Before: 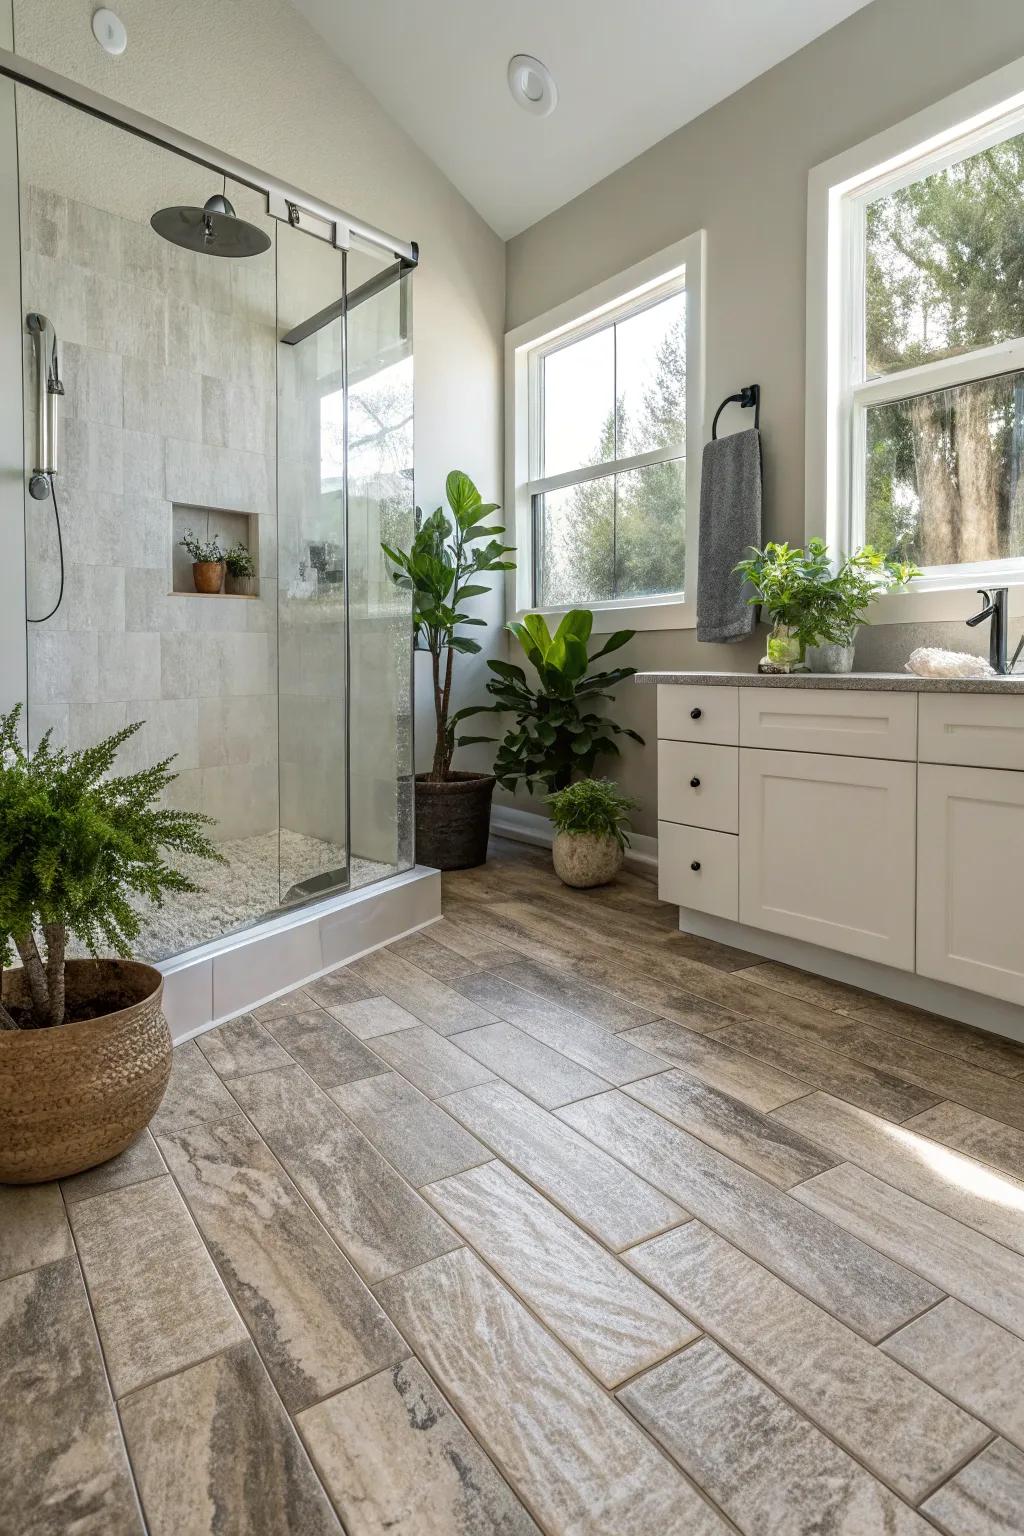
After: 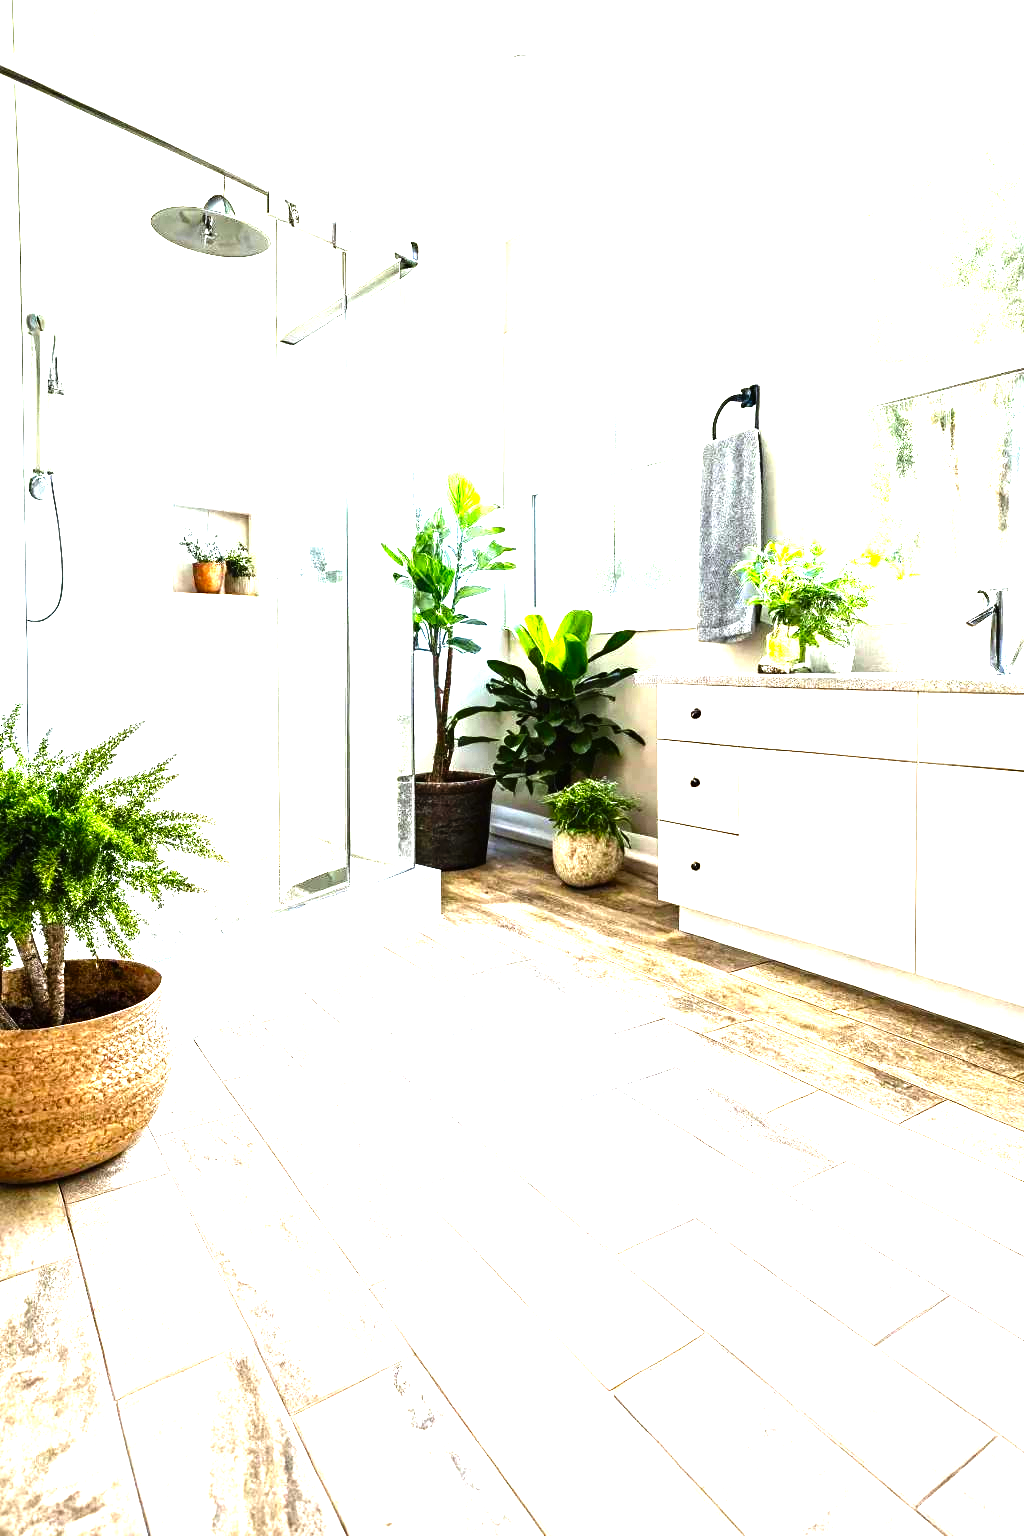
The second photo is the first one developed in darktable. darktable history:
contrast brightness saturation: contrast 0.231, brightness 0.107, saturation 0.287
tone equalizer: -8 EV -0.784 EV, -7 EV -0.694 EV, -6 EV -0.628 EV, -5 EV -0.375 EV, -3 EV 0.385 EV, -2 EV 0.6 EV, -1 EV 0.676 EV, +0 EV 0.775 EV, luminance estimator HSV value / RGB max
levels: levels [0, 0.281, 0.562]
color calibration: x 0.355, y 0.368, temperature 4737.9 K
